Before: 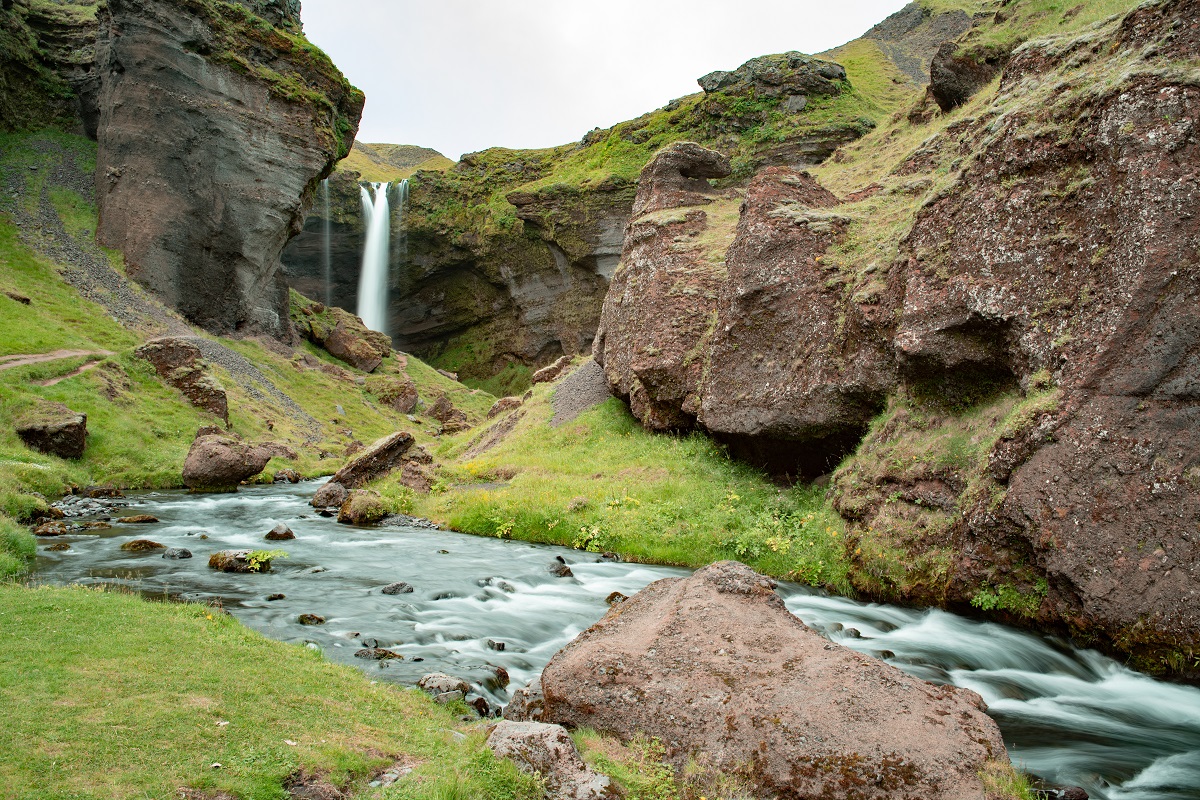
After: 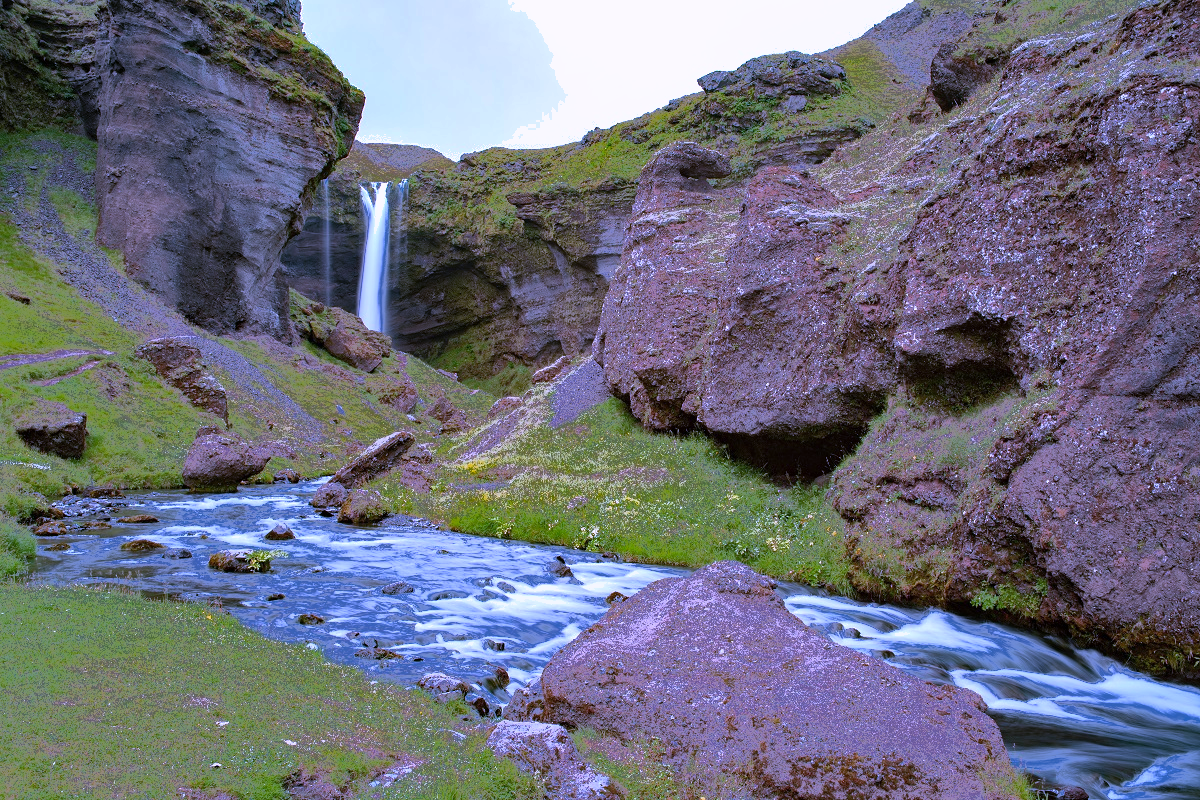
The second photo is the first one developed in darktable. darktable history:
white balance: red 0.98, blue 1.61
fill light: exposure -0.73 EV, center 0.69, width 2.2
shadows and highlights: shadows 30
